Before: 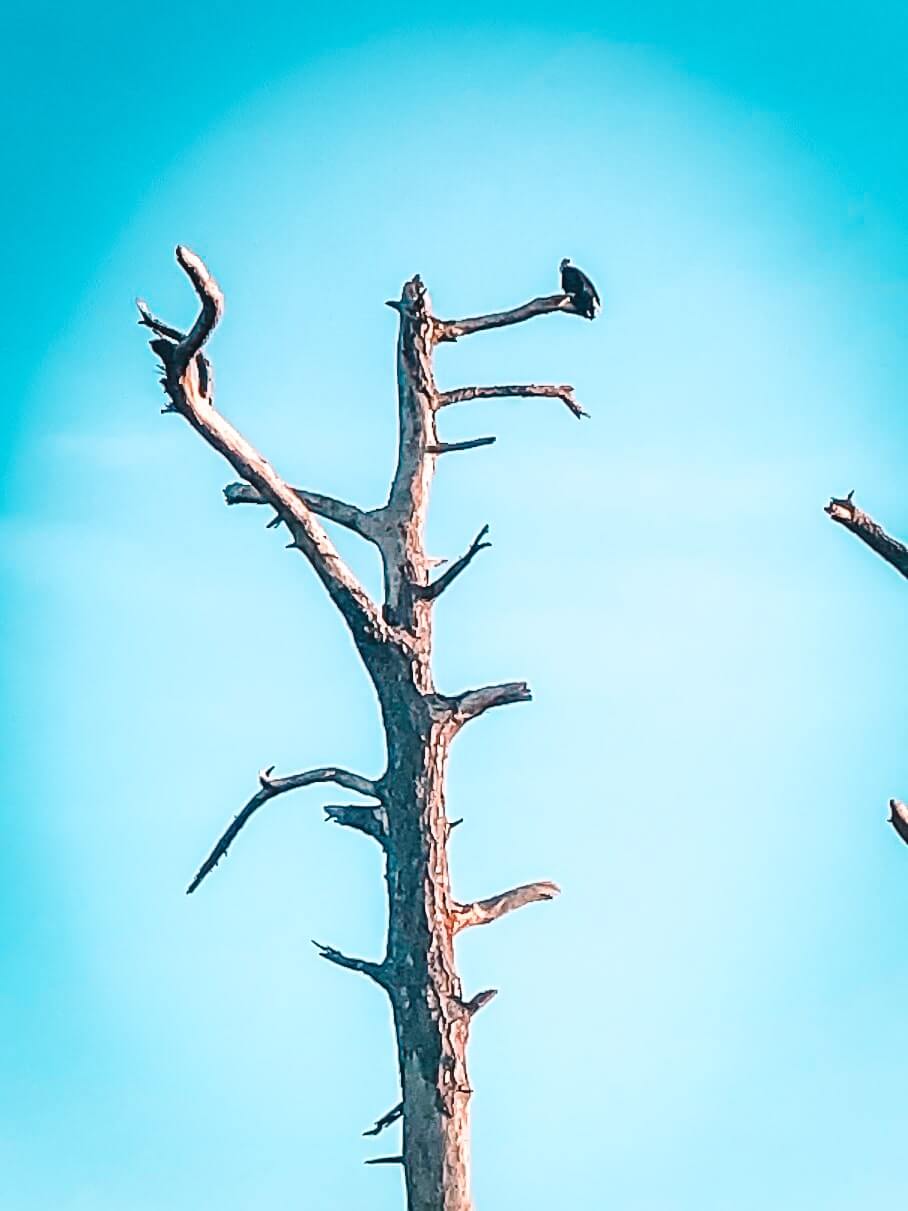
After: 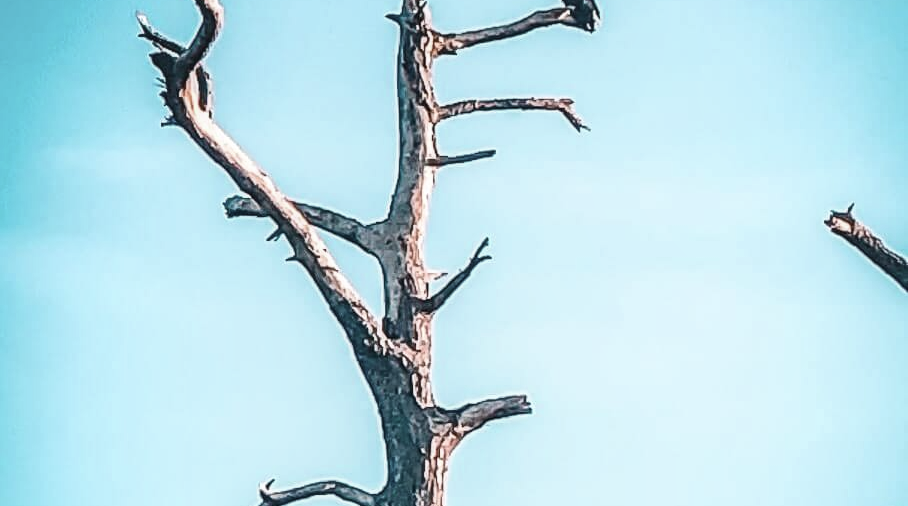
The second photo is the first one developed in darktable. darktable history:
contrast brightness saturation: contrast 0.1, saturation -0.284
local contrast: on, module defaults
crop and rotate: top 23.774%, bottom 34.368%
